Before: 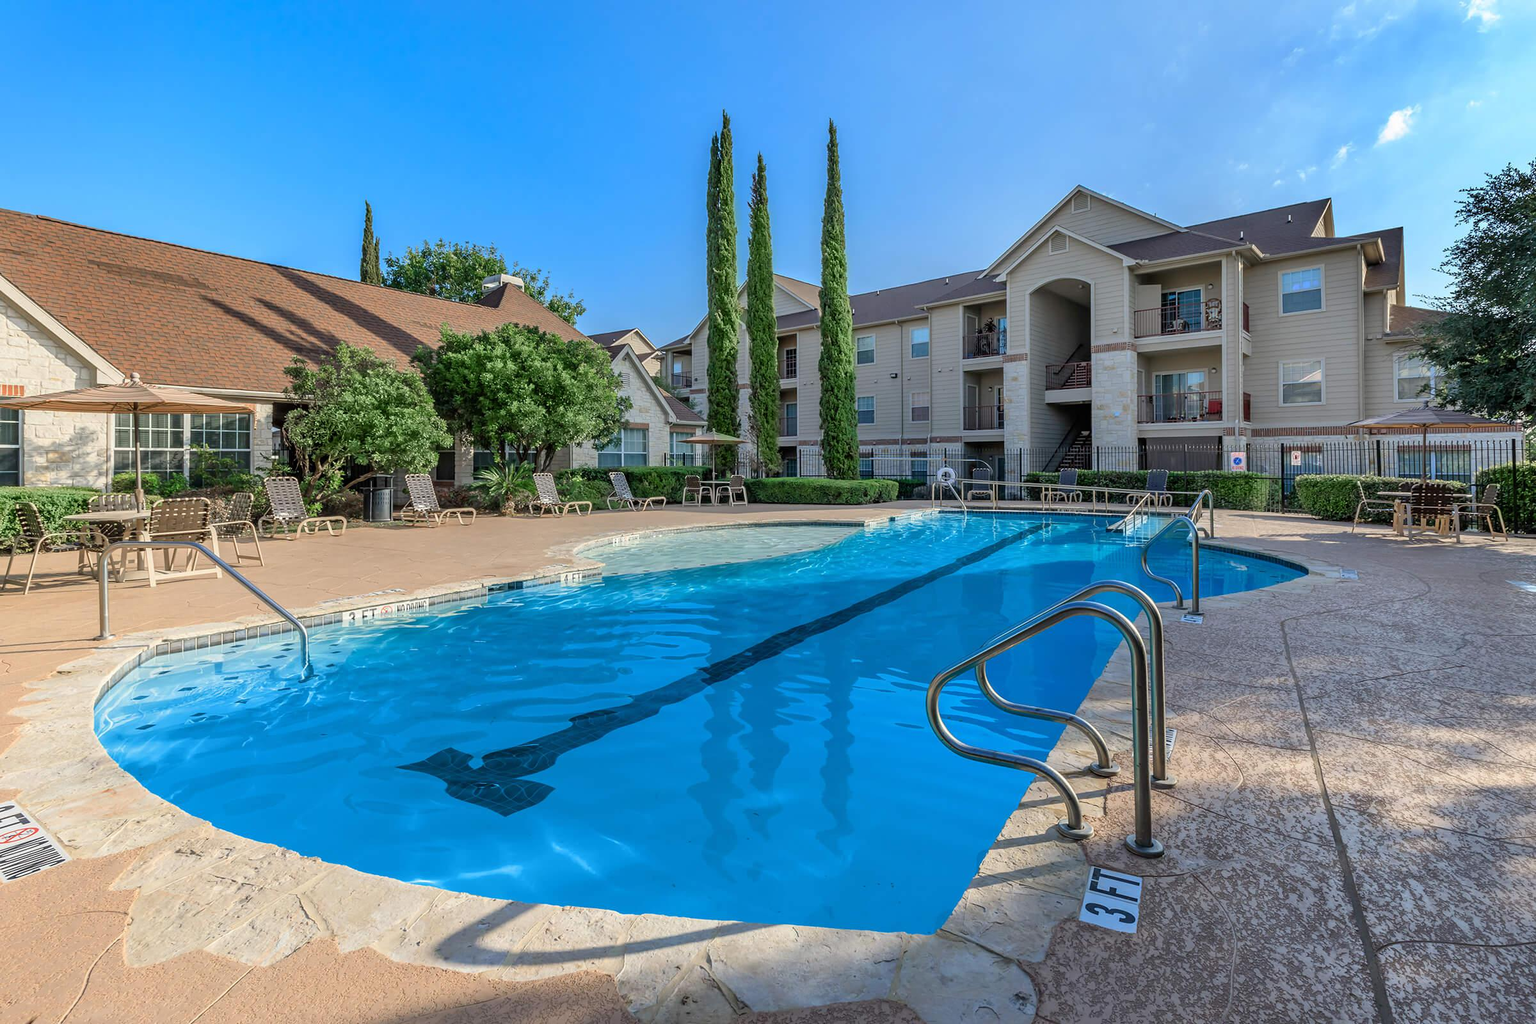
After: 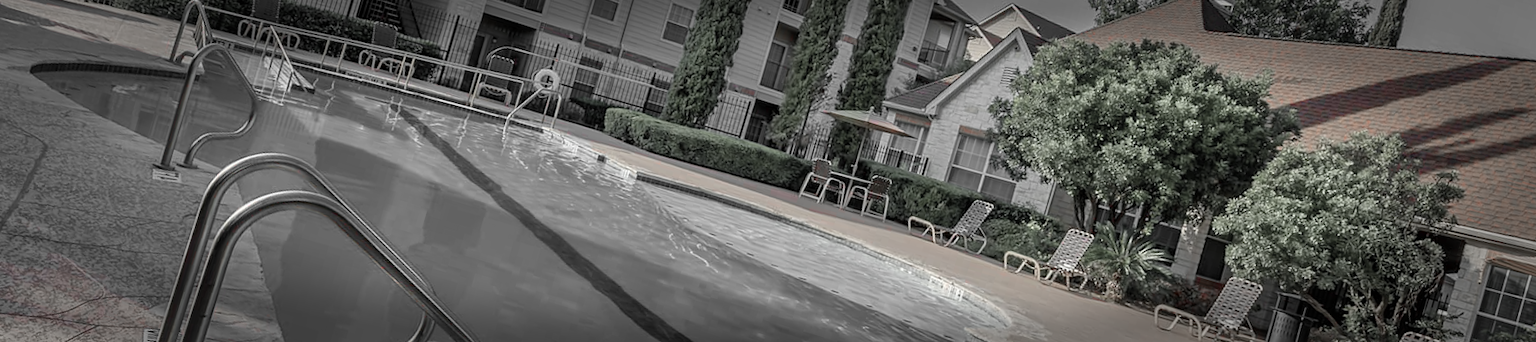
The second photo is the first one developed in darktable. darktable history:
crop and rotate: angle 16.12°, top 30.835%, bottom 35.653%
vignetting: fall-off start 66.7%, fall-off radius 39.74%, brightness -0.576, saturation -0.258, automatic ratio true, width/height ratio 0.671, dithering 16-bit output
color zones: curves: ch1 [(0, 0.831) (0.08, 0.771) (0.157, 0.268) (0.241, 0.207) (0.562, -0.005) (0.714, -0.013) (0.876, 0.01) (1, 0.831)]
shadows and highlights: soften with gaussian
white balance: emerald 1
